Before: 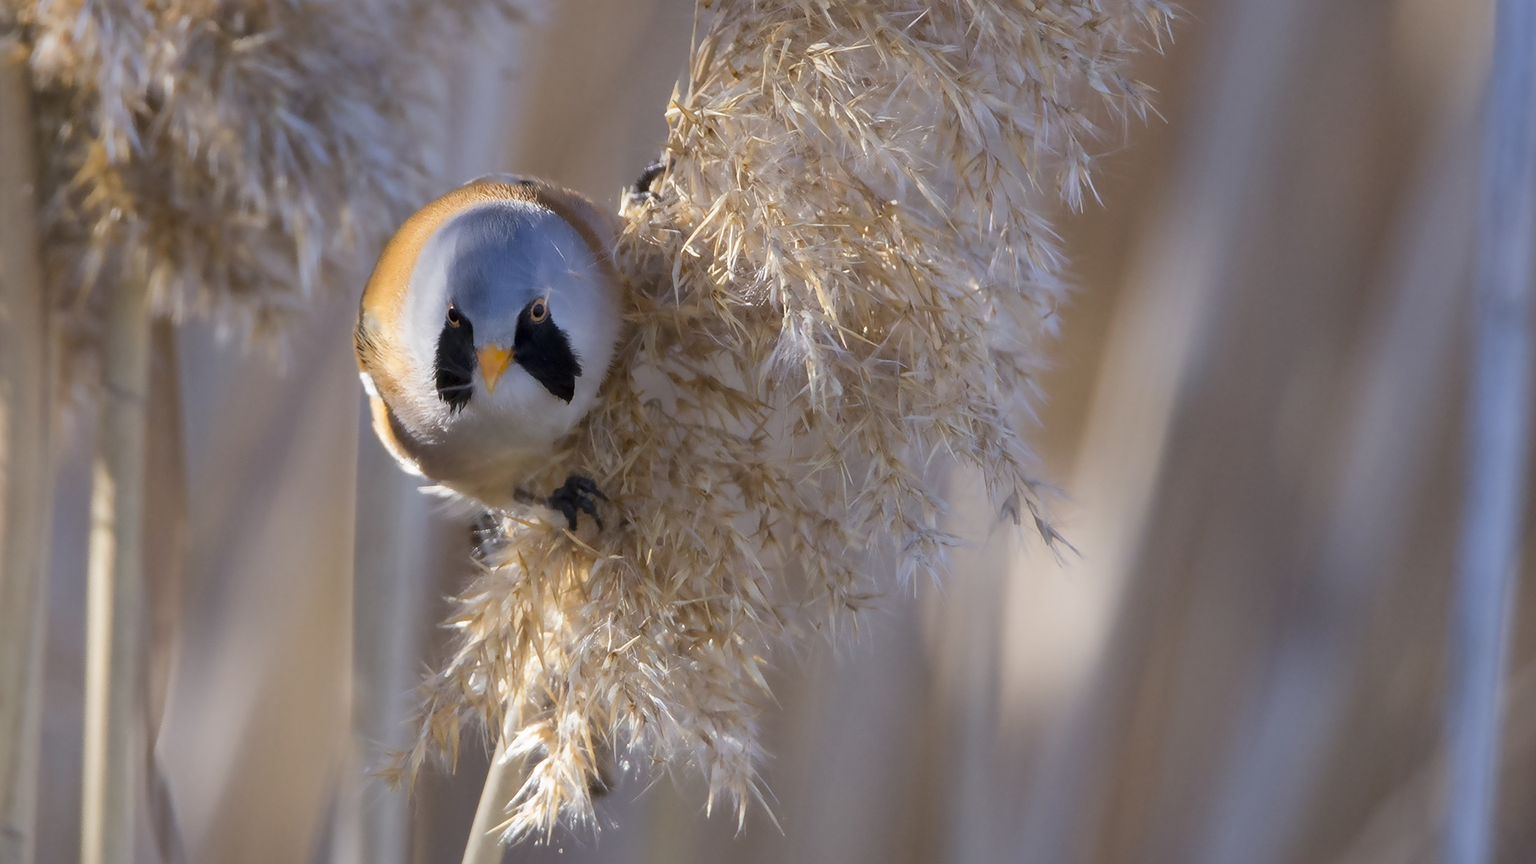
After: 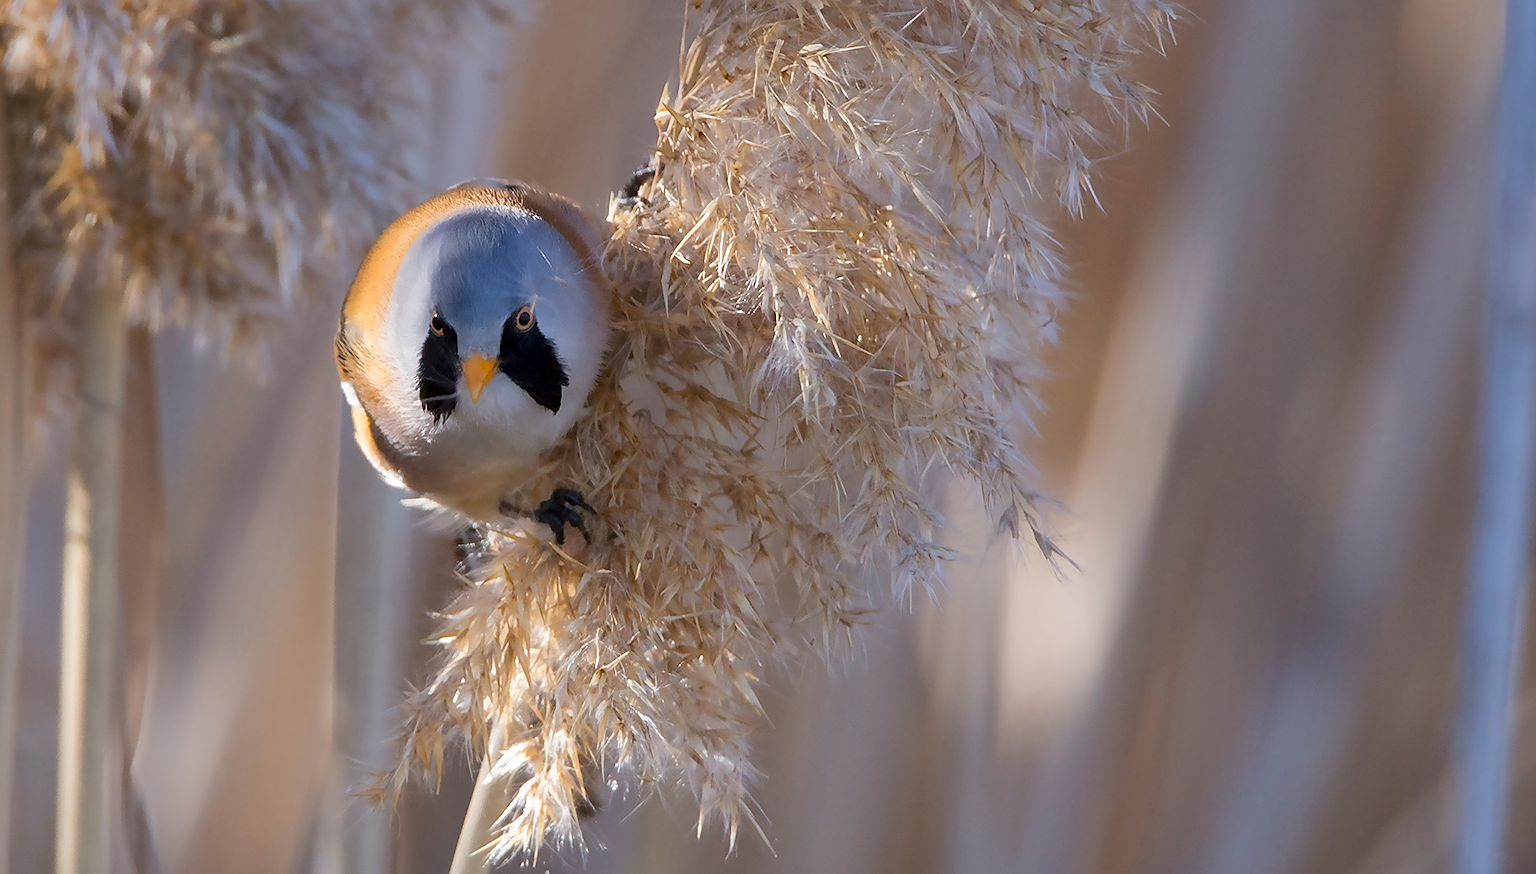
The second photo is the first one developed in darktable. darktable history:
sharpen: on, module defaults
tone equalizer: on, module defaults
crop and rotate: left 1.792%, right 0.699%, bottom 1.245%
